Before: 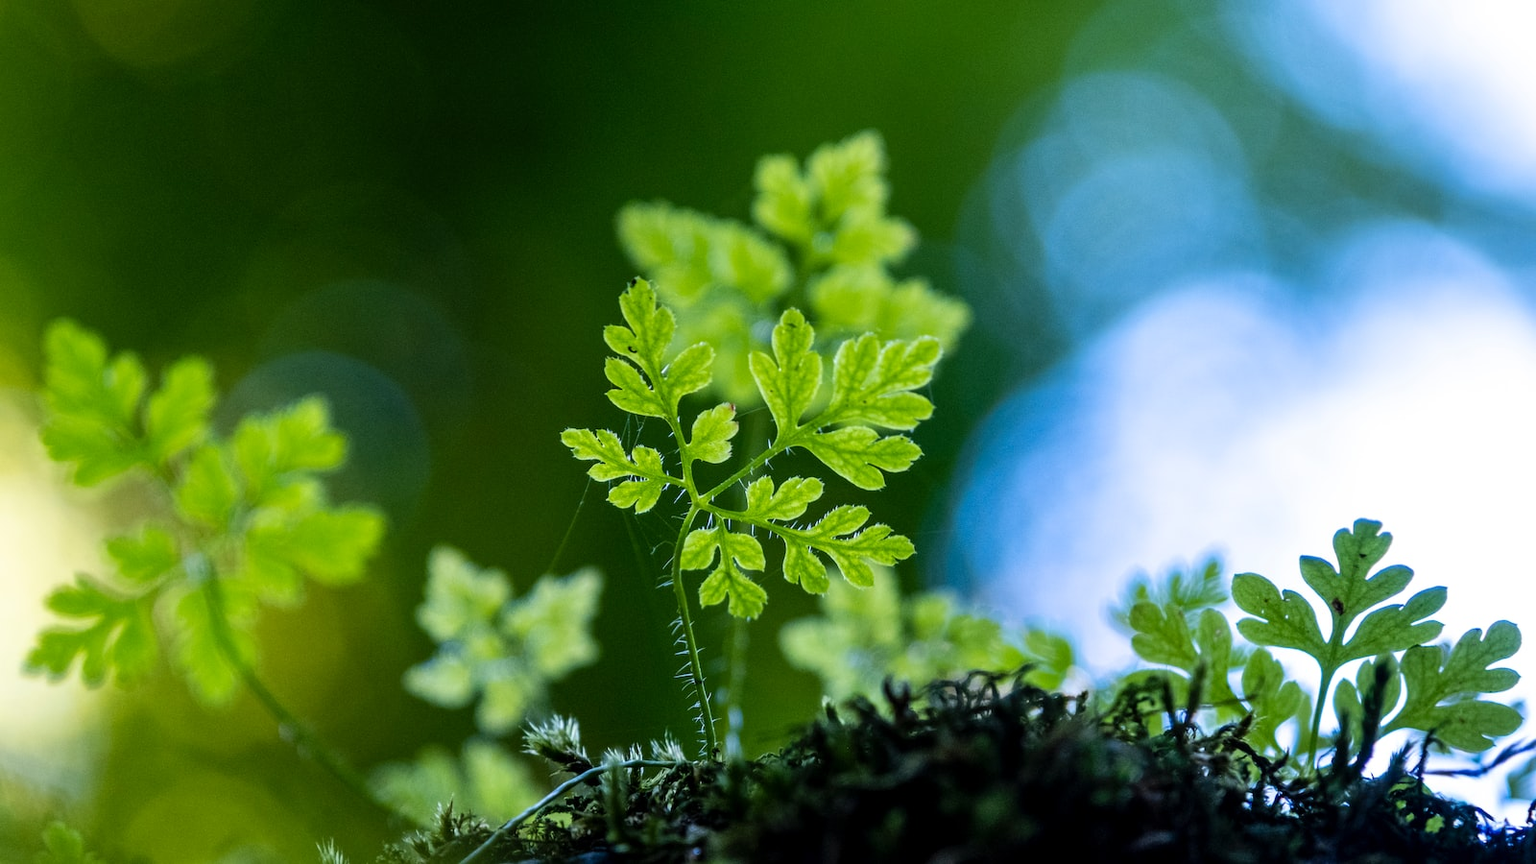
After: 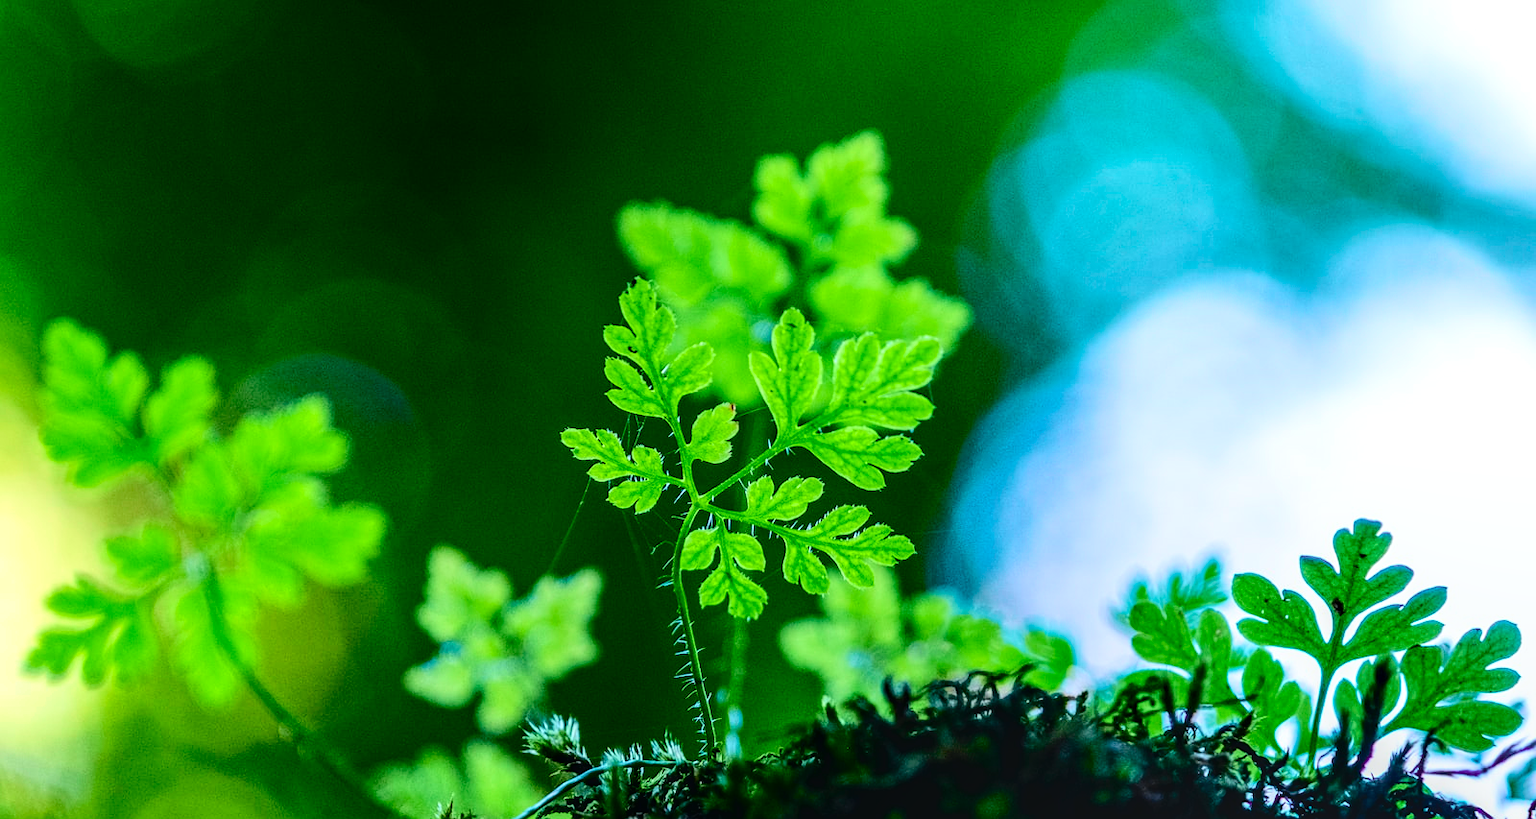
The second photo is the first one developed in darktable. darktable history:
exposure: black level correction 0.001, compensate highlight preservation false
tone curve: curves: ch0 [(0, 0.023) (0.103, 0.087) (0.277, 0.28) (0.438, 0.547) (0.546, 0.678) (0.735, 0.843) (0.994, 1)]; ch1 [(0, 0) (0.371, 0.261) (0.465, 0.42) (0.488, 0.477) (0.512, 0.513) (0.542, 0.581) (0.574, 0.647) (0.636, 0.747) (1, 1)]; ch2 [(0, 0) (0.369, 0.388) (0.449, 0.431) (0.478, 0.471) (0.516, 0.517) (0.575, 0.642) (0.649, 0.726) (1, 1)], color space Lab, independent channels, preserve colors none
sharpen: radius 1.272, amount 0.305, threshold 0
local contrast: highlights 25%, detail 130%
crop and rotate: top 0%, bottom 5.097%
